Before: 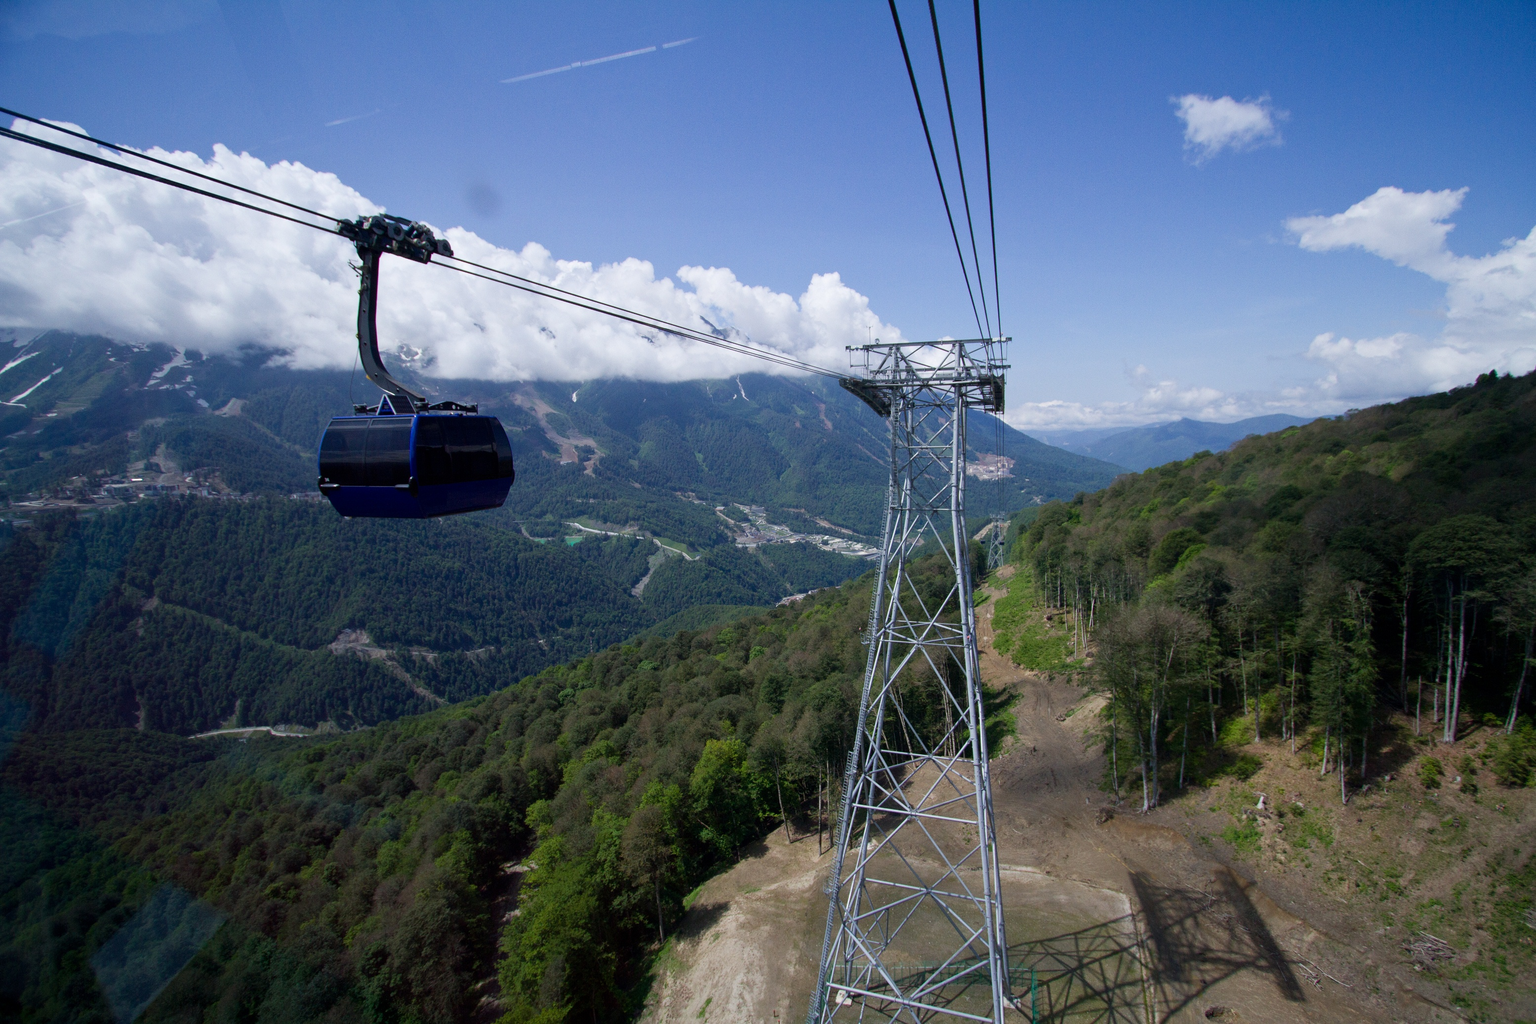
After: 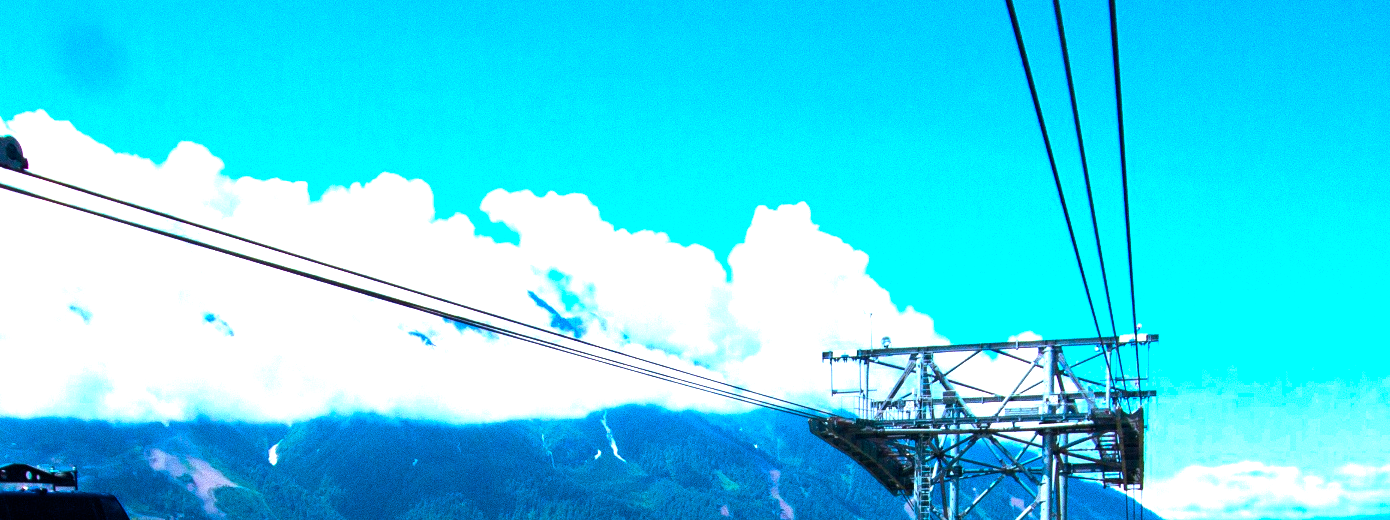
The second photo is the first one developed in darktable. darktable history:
crop: left 28.64%, top 16.832%, right 26.637%, bottom 58.055%
color balance rgb: linear chroma grading › highlights 100%, linear chroma grading › global chroma 23.41%, perceptual saturation grading › global saturation 35.38%, hue shift -10.68°, perceptual brilliance grading › highlights 47.25%, perceptual brilliance grading › mid-tones 22.2%, perceptual brilliance grading › shadows -5.93%
